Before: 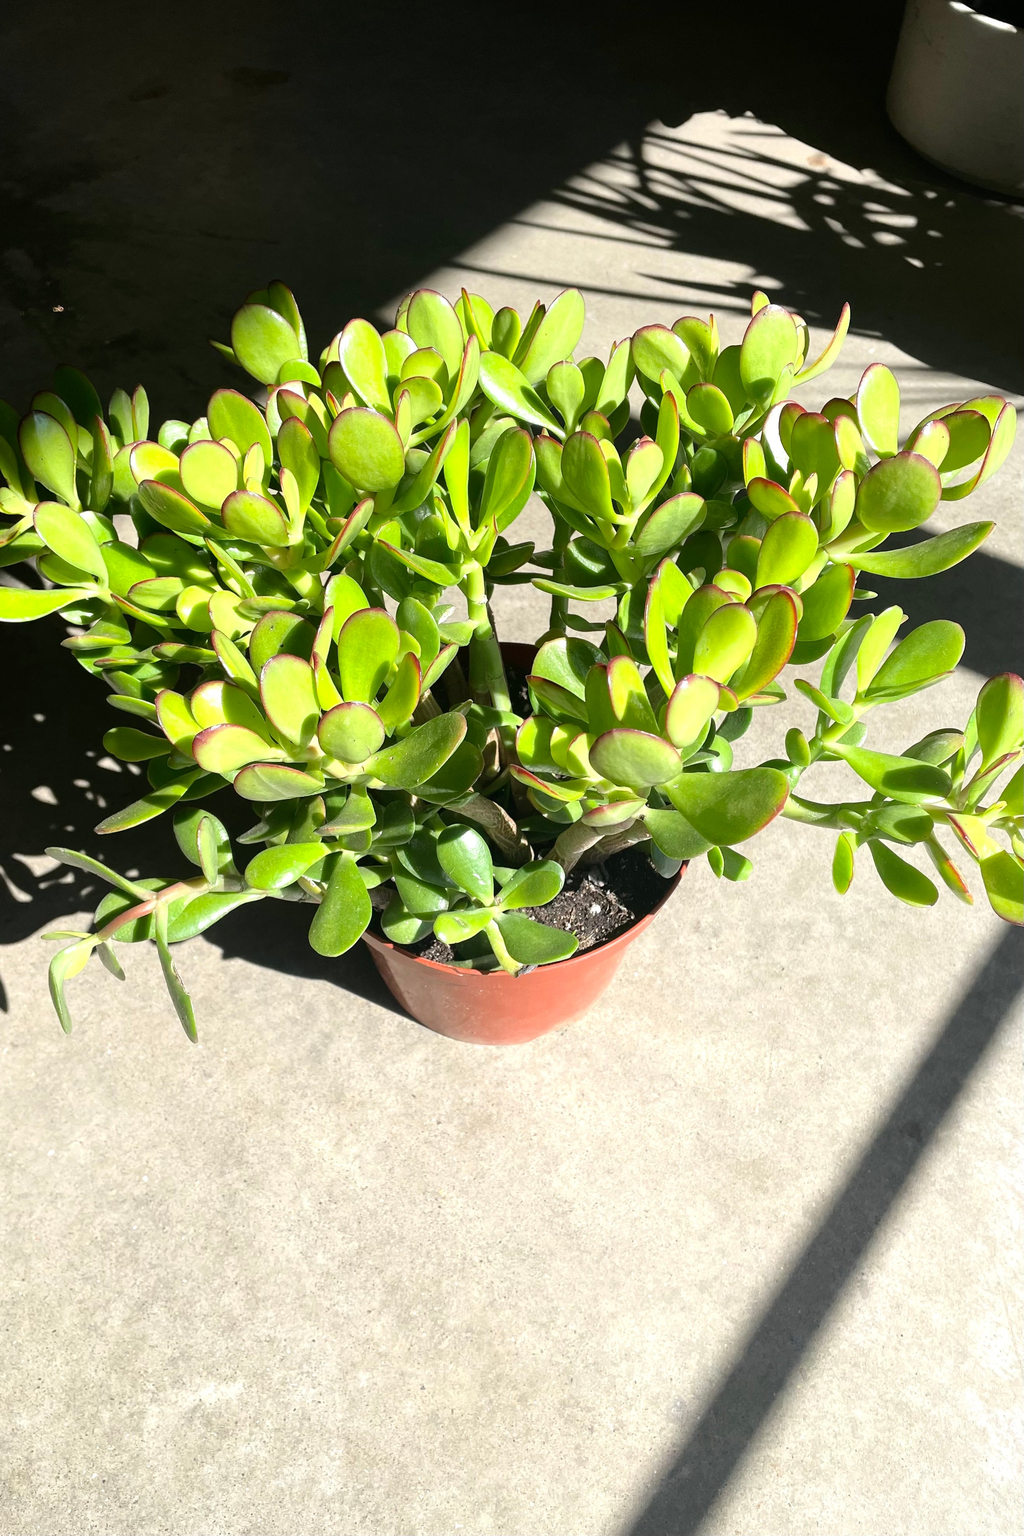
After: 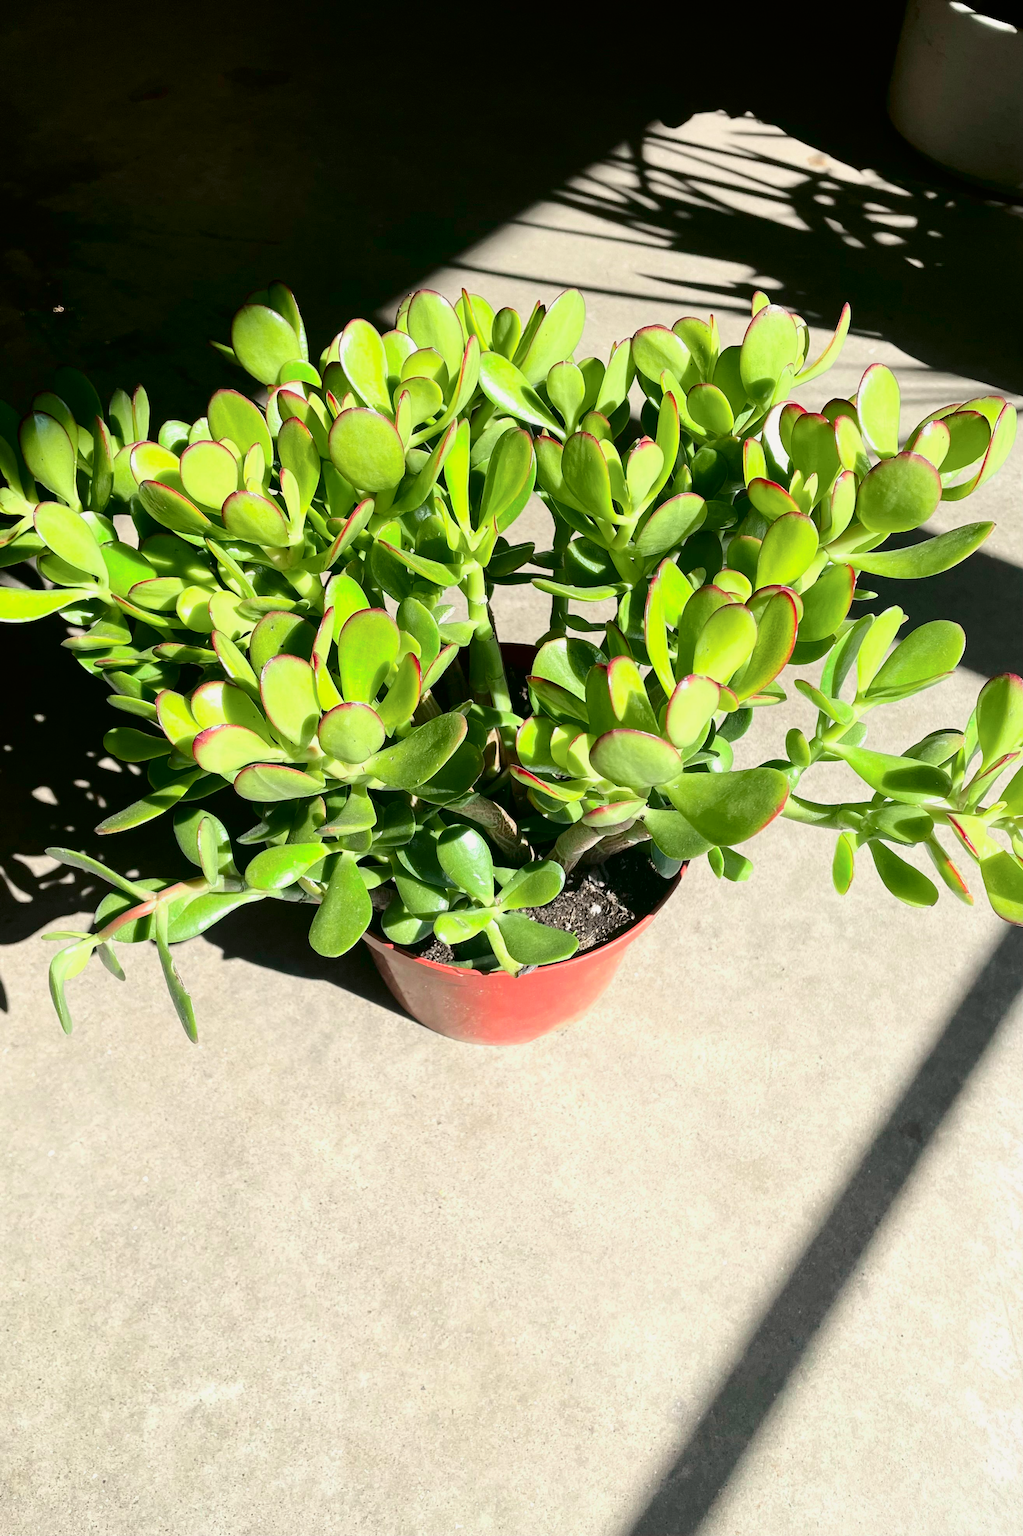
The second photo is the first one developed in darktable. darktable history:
tone curve: curves: ch0 [(0, 0) (0.068, 0.031) (0.175, 0.132) (0.337, 0.304) (0.498, 0.511) (0.748, 0.762) (0.993, 0.954)]; ch1 [(0, 0) (0.294, 0.184) (0.359, 0.34) (0.362, 0.35) (0.43, 0.41) (0.476, 0.457) (0.499, 0.5) (0.529, 0.523) (0.677, 0.762) (1, 1)]; ch2 [(0, 0) (0.431, 0.419) (0.495, 0.502) (0.524, 0.534) (0.557, 0.56) (0.634, 0.654) (0.728, 0.722) (1, 1)], color space Lab, independent channels, preserve colors none
contrast brightness saturation: contrast 0.05
